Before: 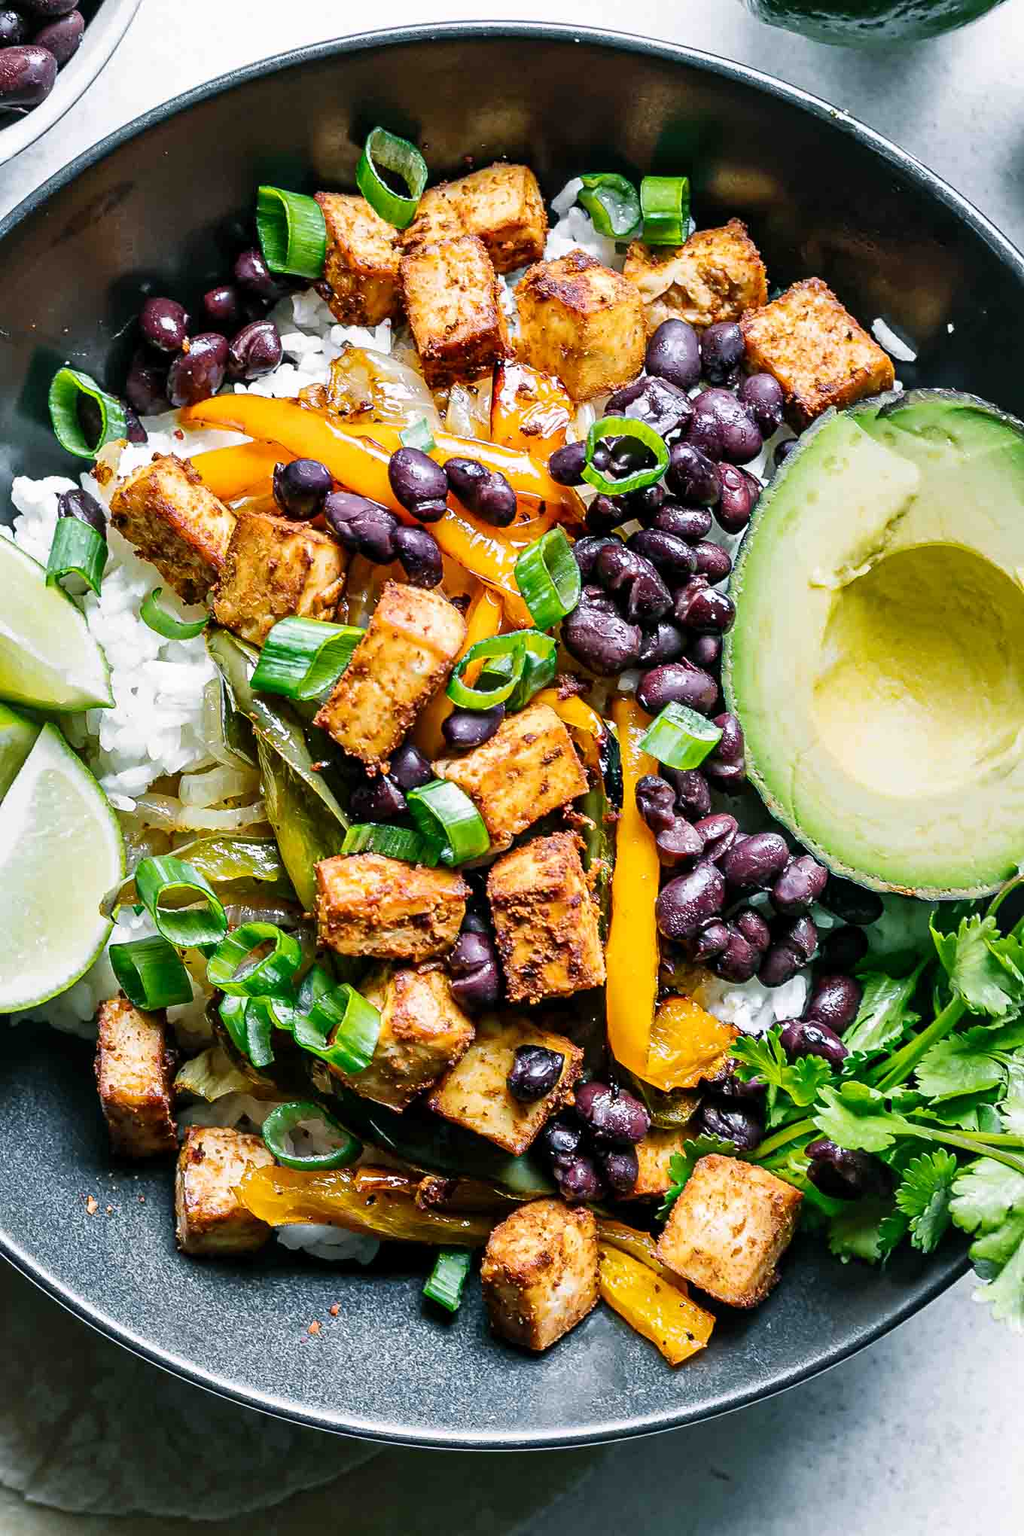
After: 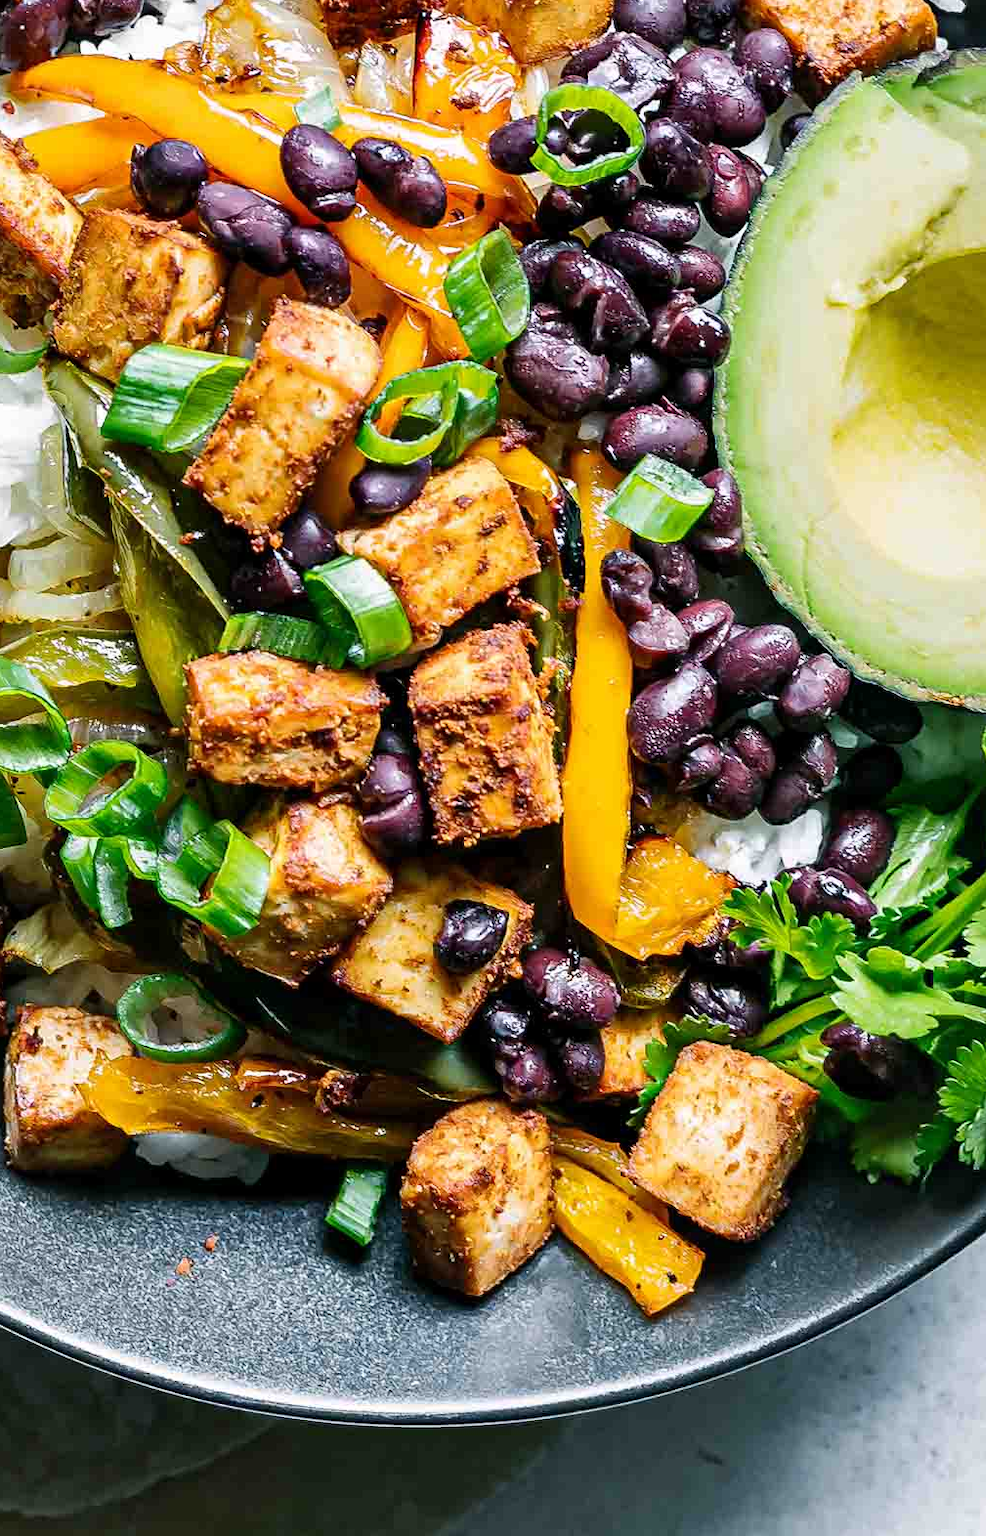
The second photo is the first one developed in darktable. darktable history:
crop: left 16.84%, top 22.903%, right 8.828%
